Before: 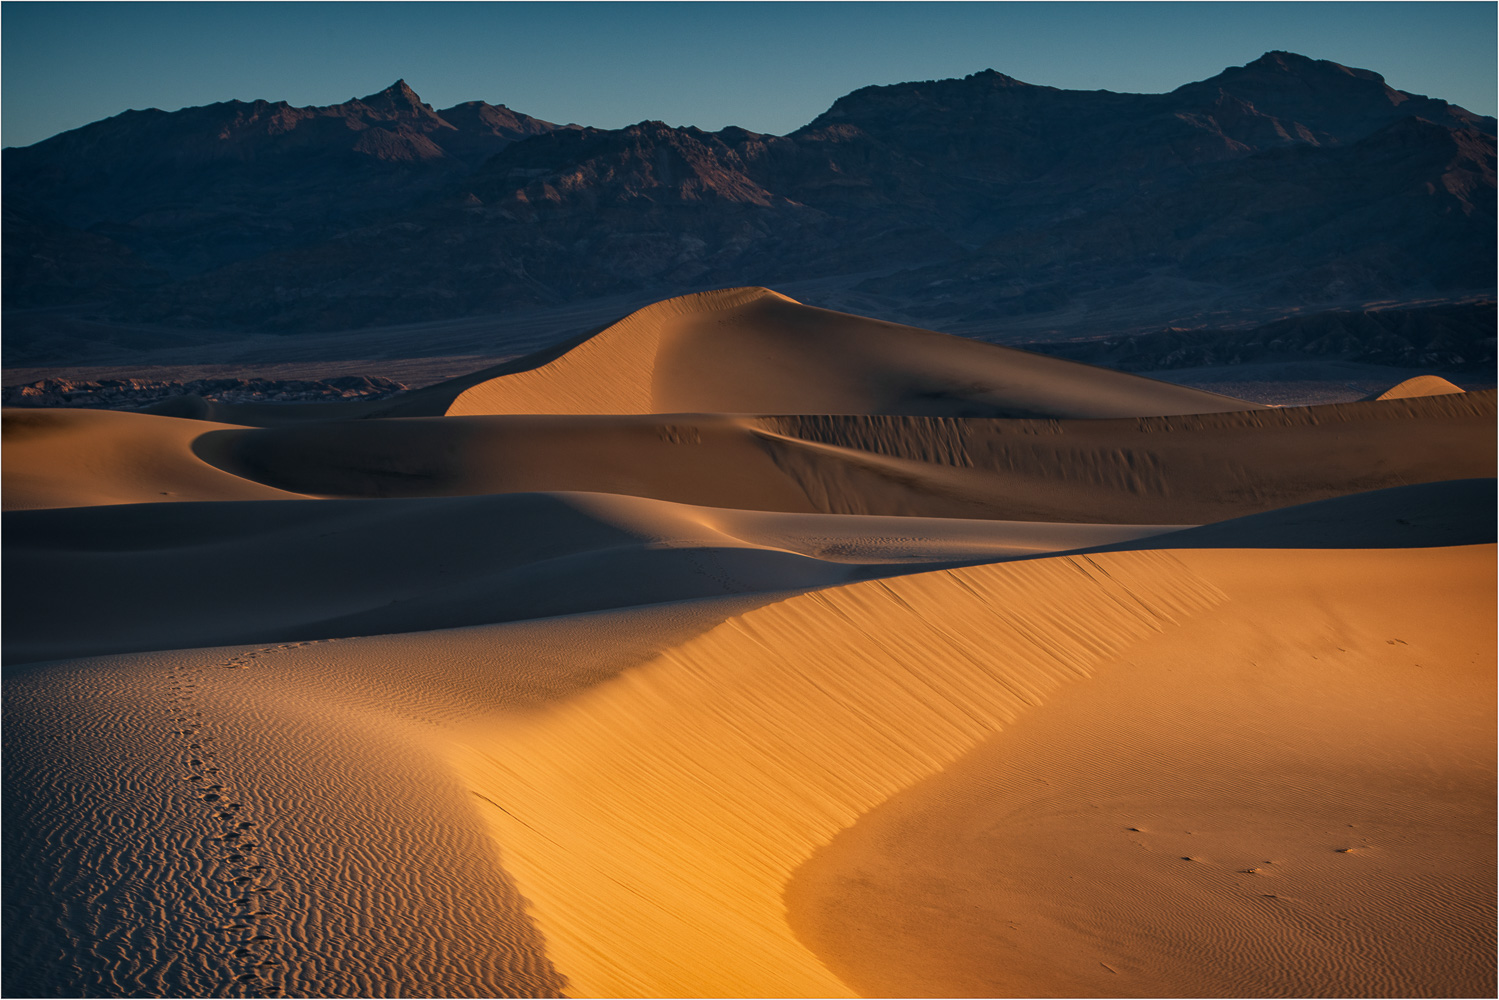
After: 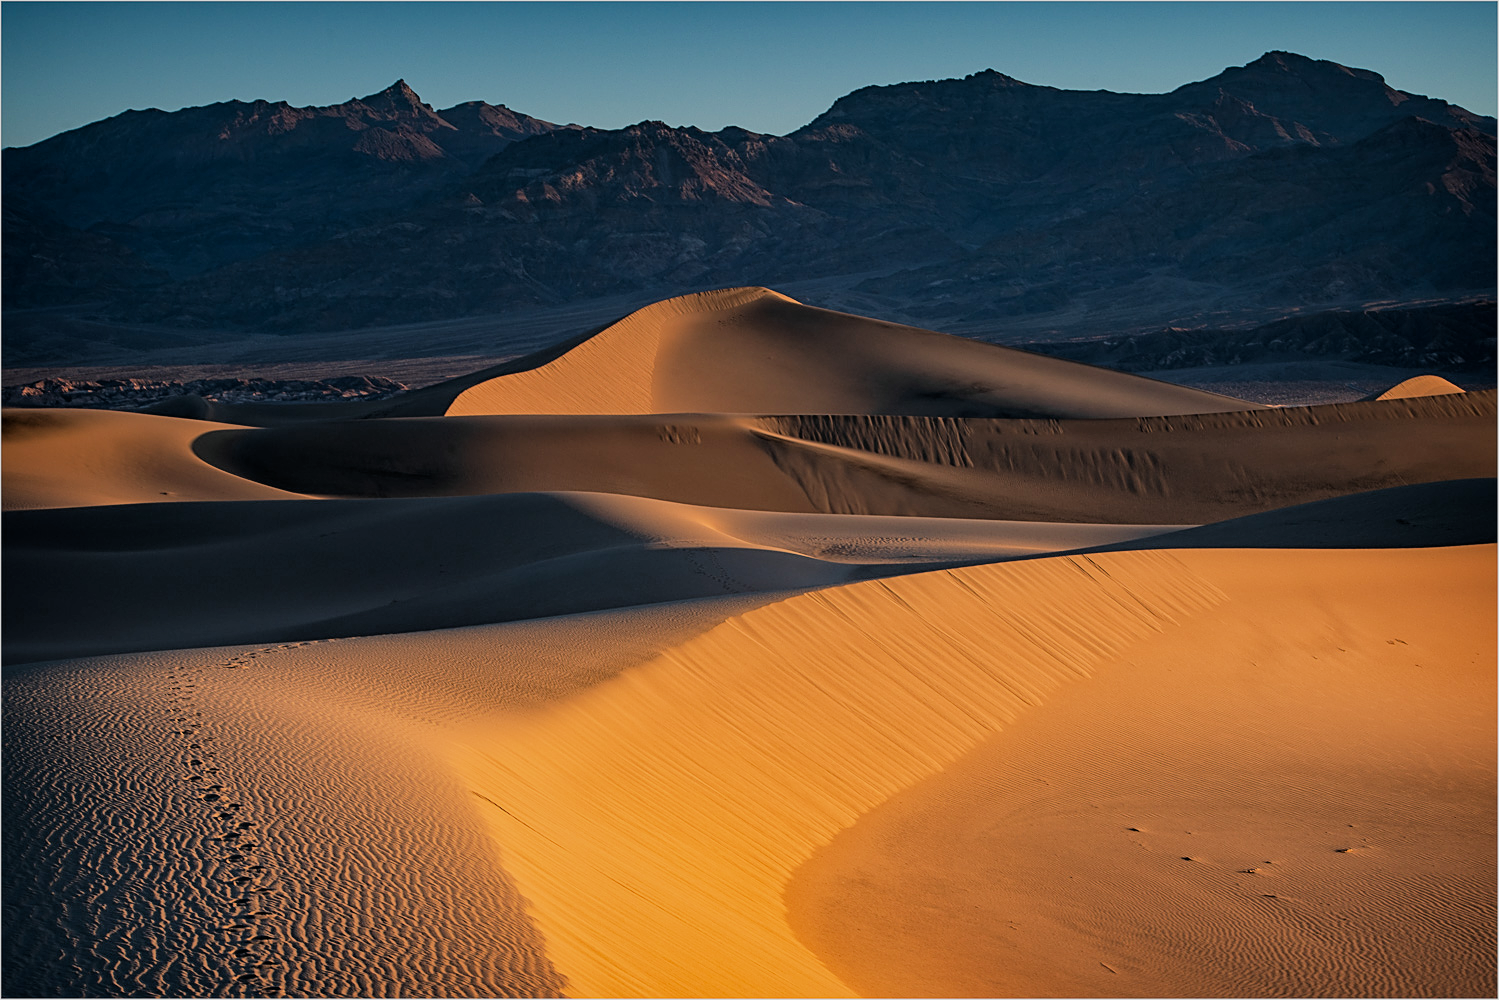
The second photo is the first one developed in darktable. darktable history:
filmic rgb: black relative exposure -7.15 EV, white relative exposure 5.38 EV, hardness 3.02, color science v6 (2022)
sharpen: on, module defaults
exposure: black level correction 0.001, exposure 0.499 EV, compensate highlight preservation false
